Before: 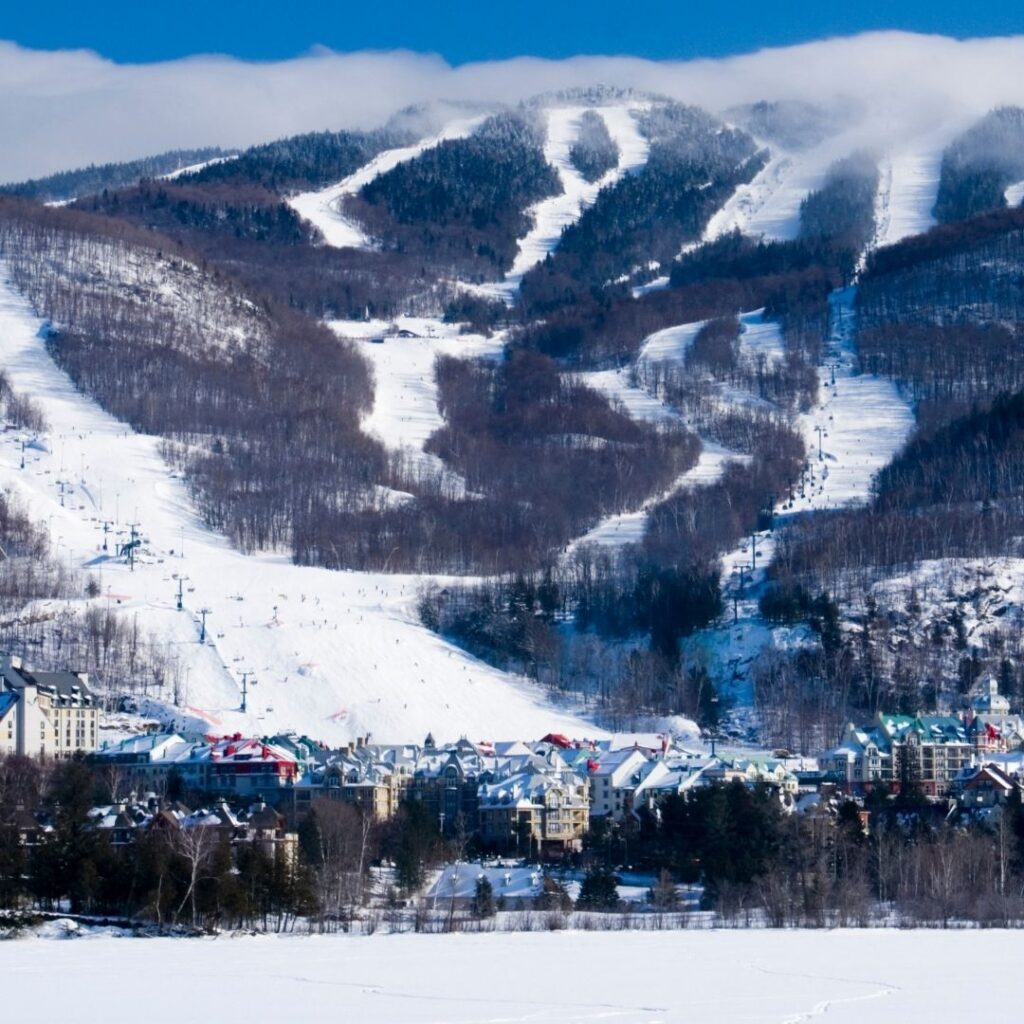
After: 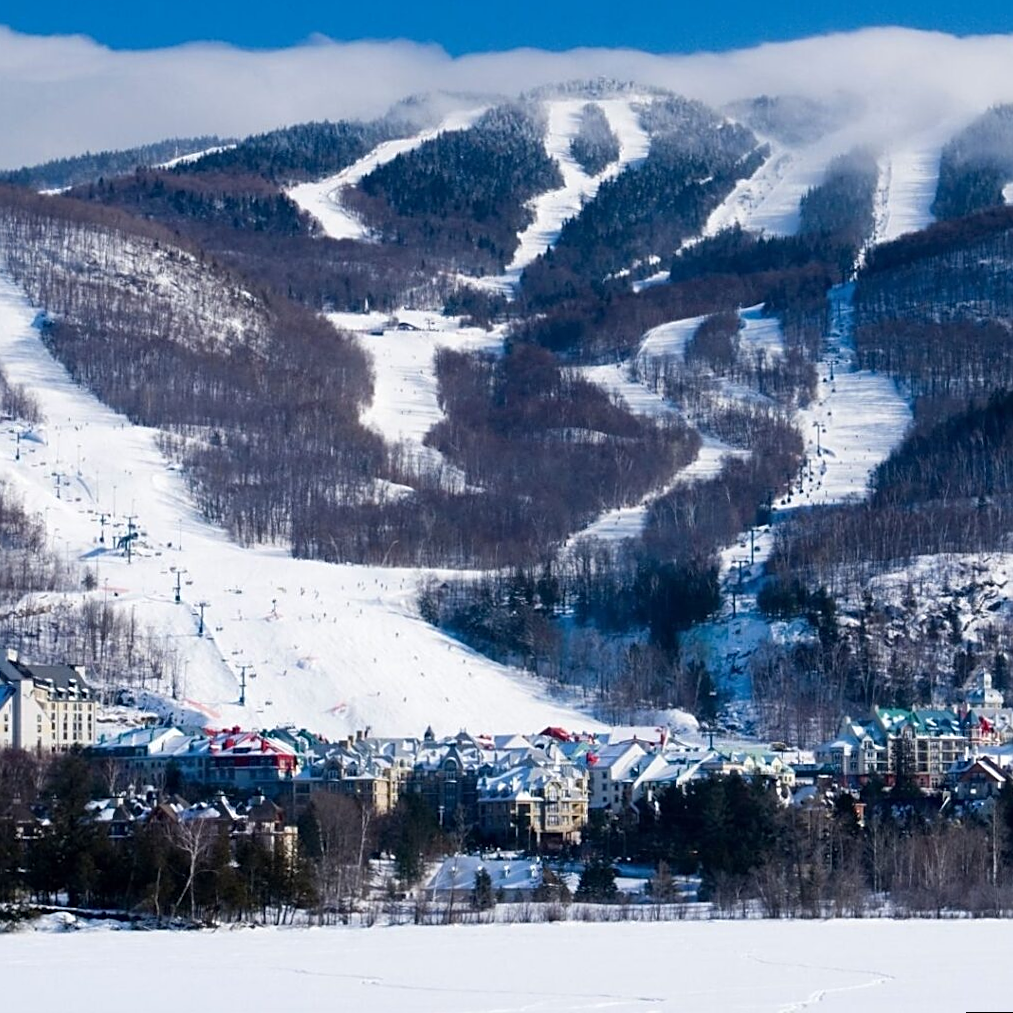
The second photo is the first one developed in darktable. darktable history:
sharpen: on, module defaults
rotate and perspective: rotation 0.174°, lens shift (vertical) 0.013, lens shift (horizontal) 0.019, shear 0.001, automatic cropping original format, crop left 0.007, crop right 0.991, crop top 0.016, crop bottom 0.997
